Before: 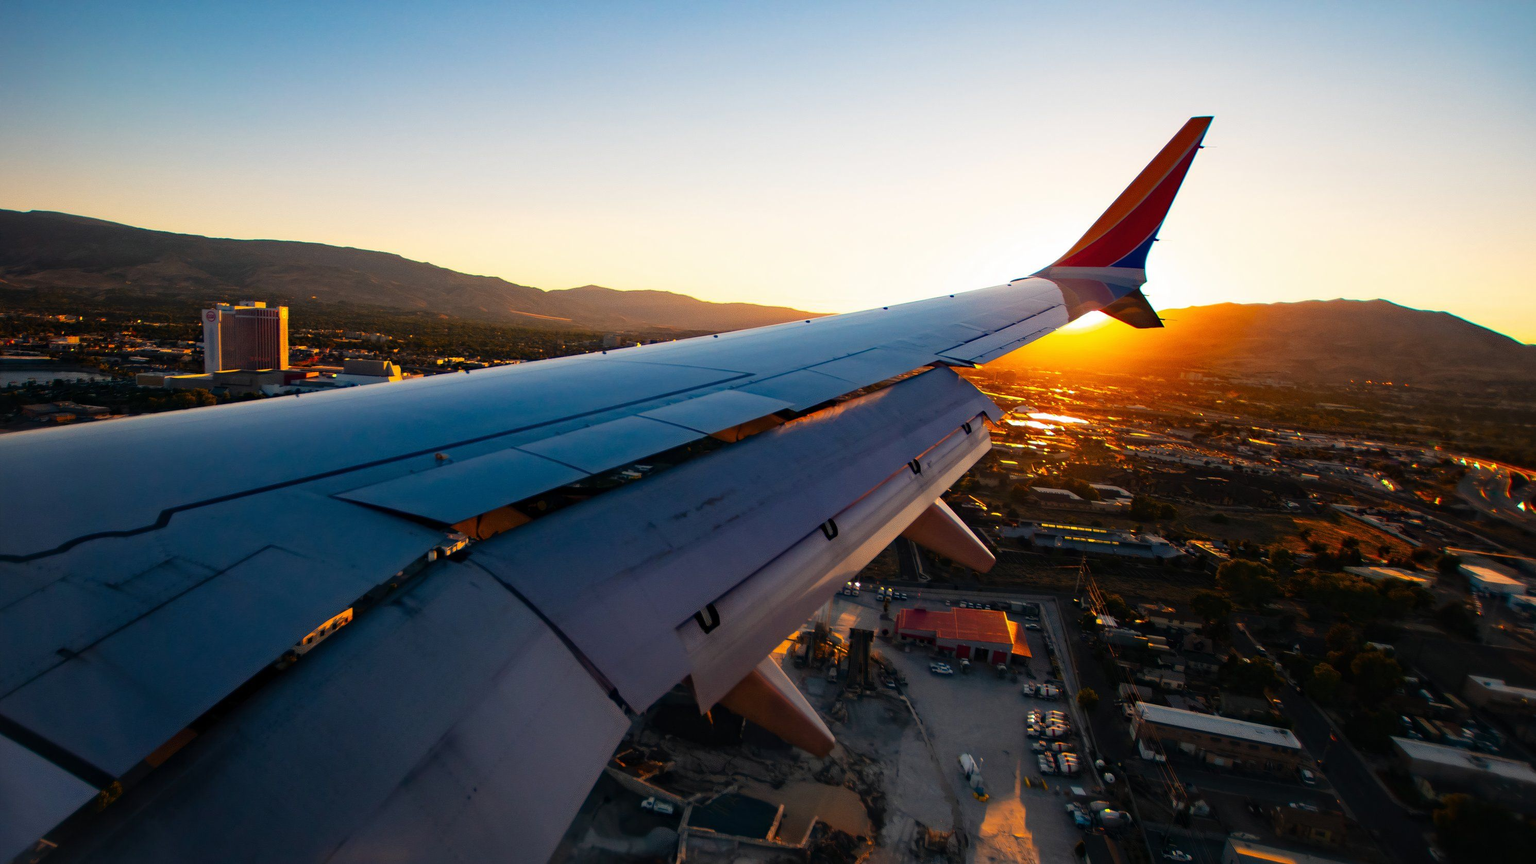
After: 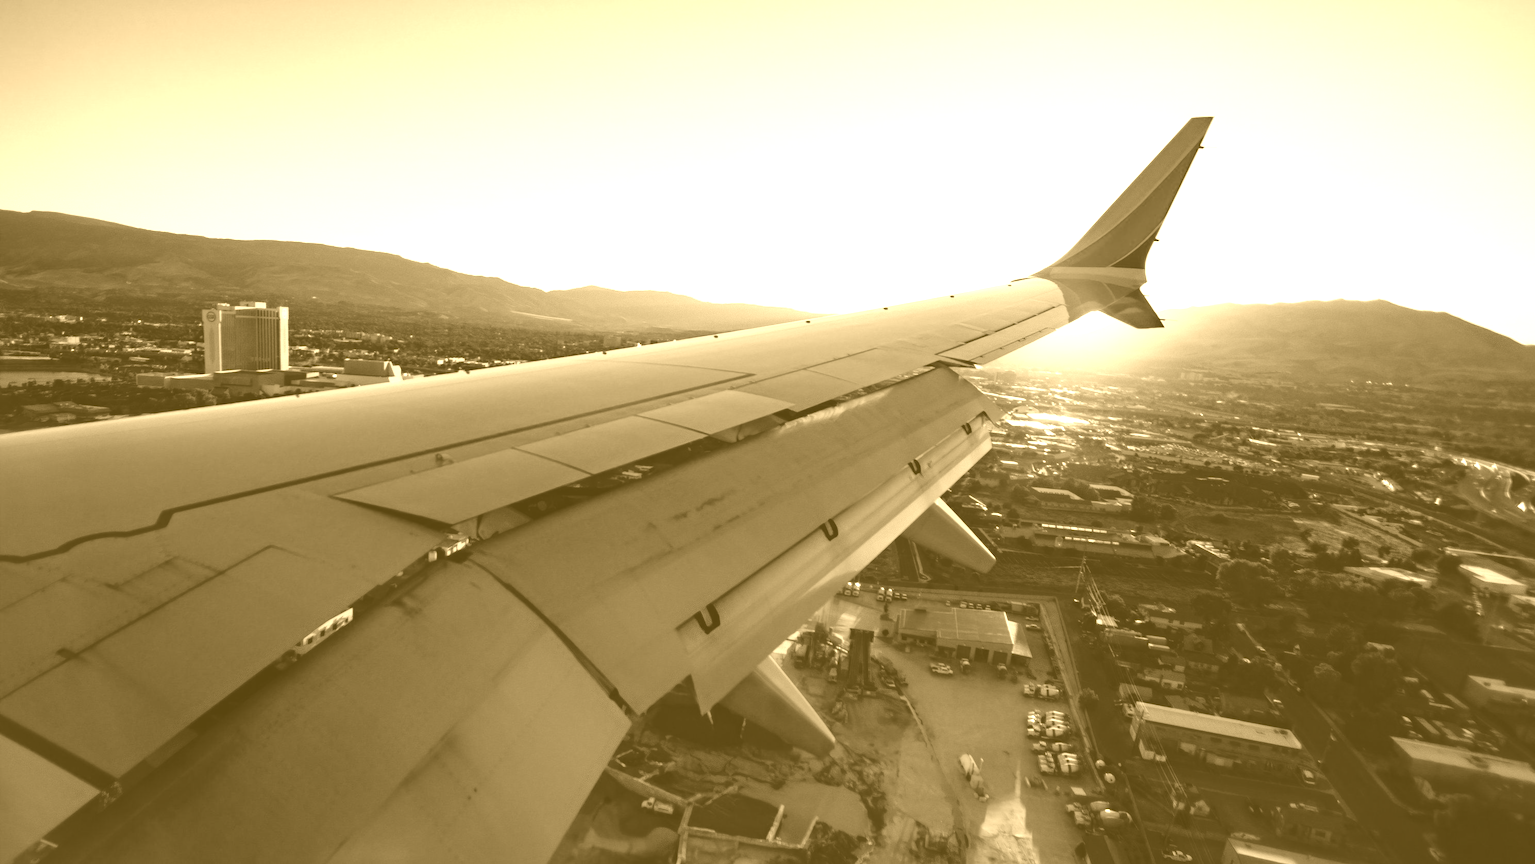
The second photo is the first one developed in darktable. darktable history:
contrast brightness saturation: contrast 0.05, brightness 0.06, saturation 0.01
lowpass: radius 0.5, unbound 0
colorize: hue 36°, source mix 100%
white balance: red 0.978, blue 0.999
